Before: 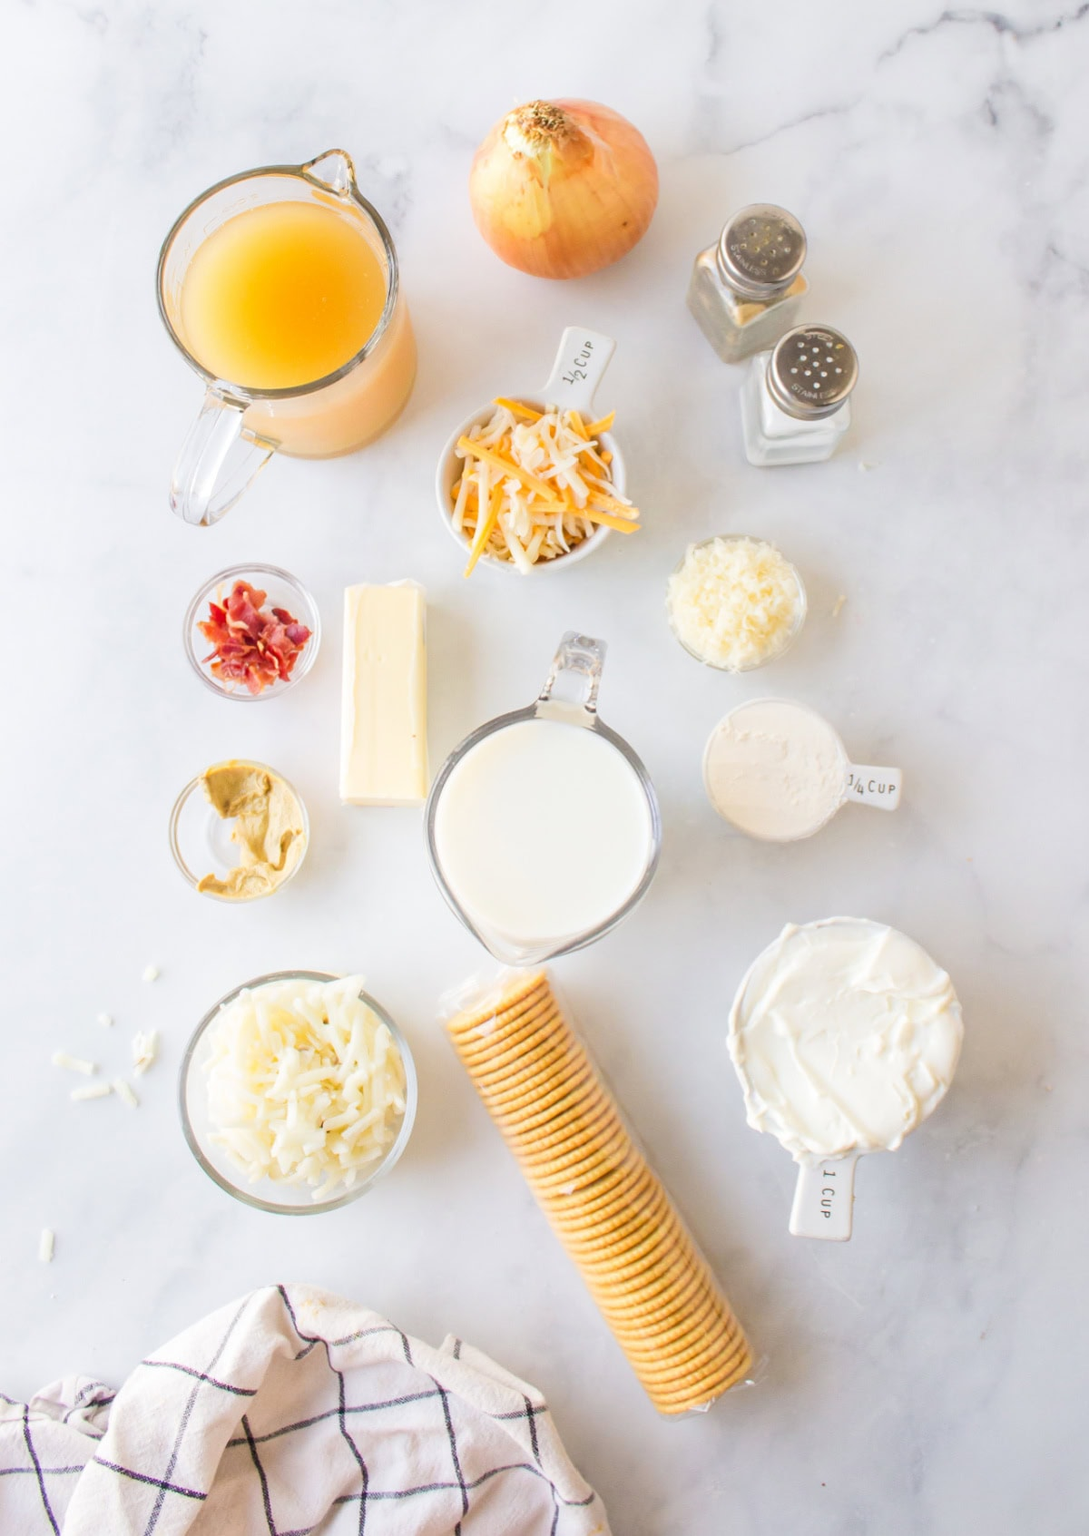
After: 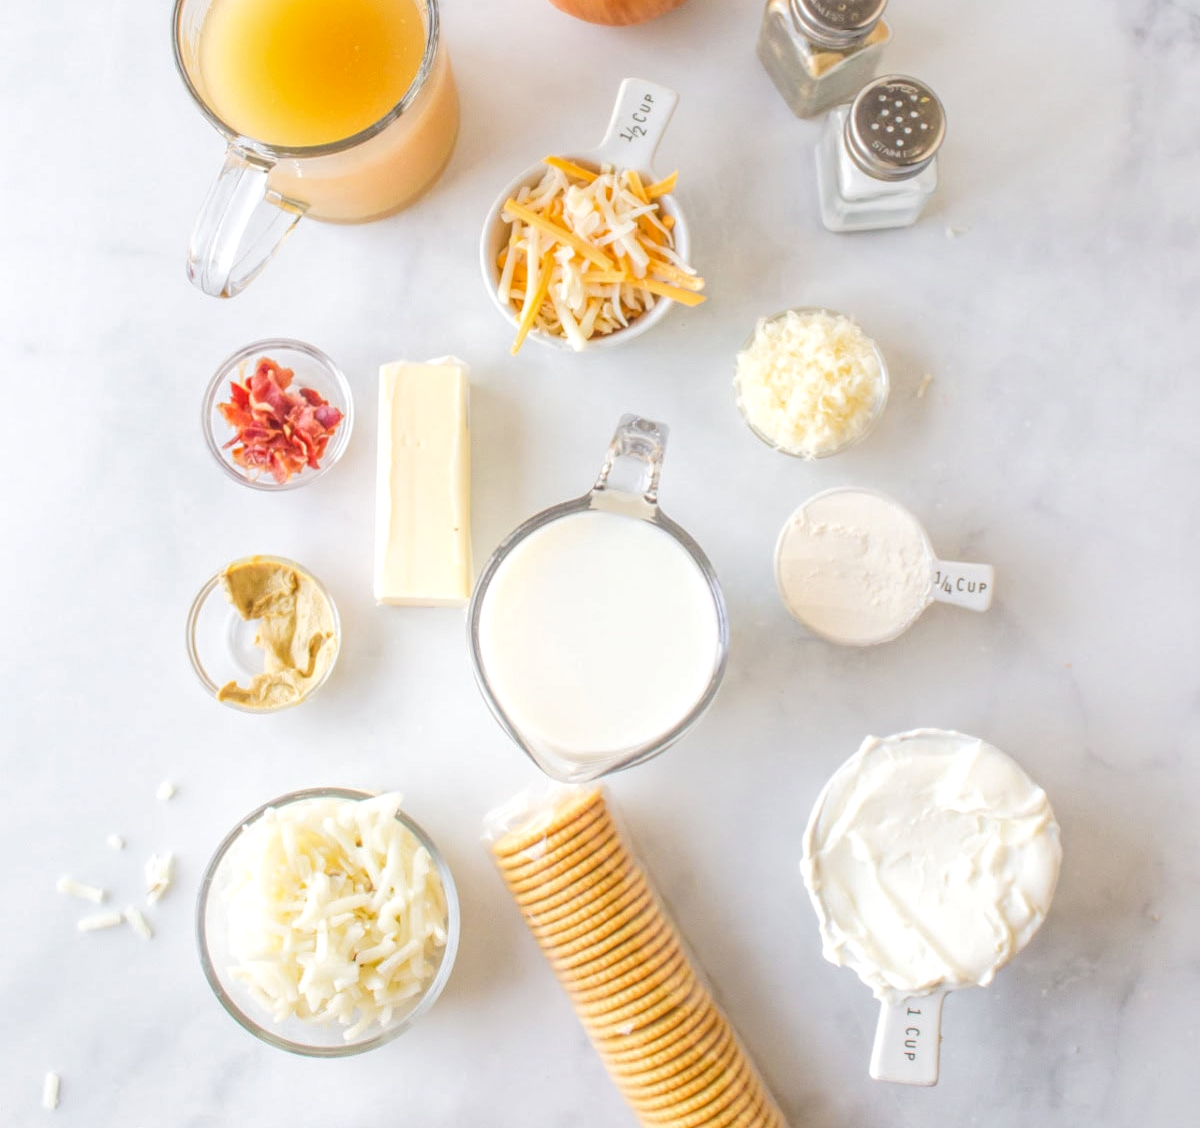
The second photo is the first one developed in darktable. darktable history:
crop: top 16.689%, bottom 16.68%
local contrast: highlights 66%, shadows 33%, detail 167%, midtone range 0.2
